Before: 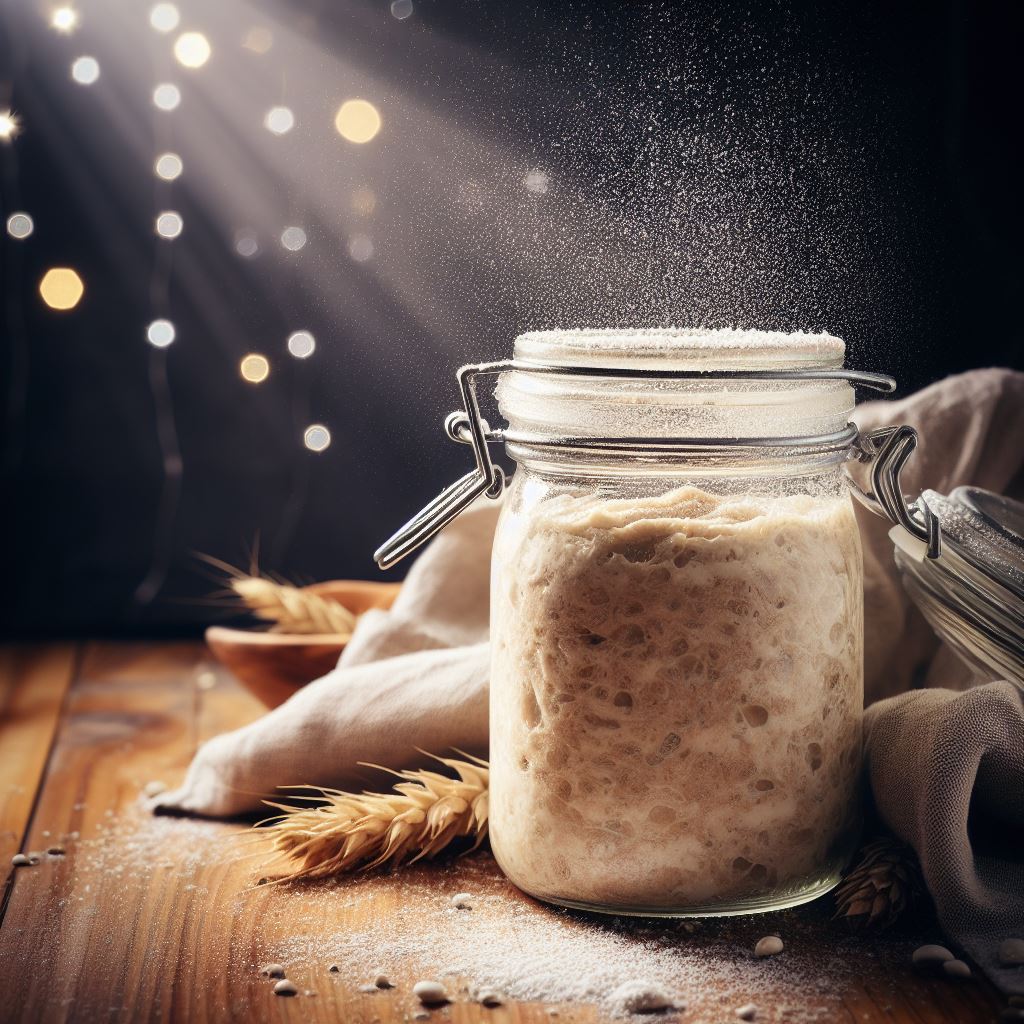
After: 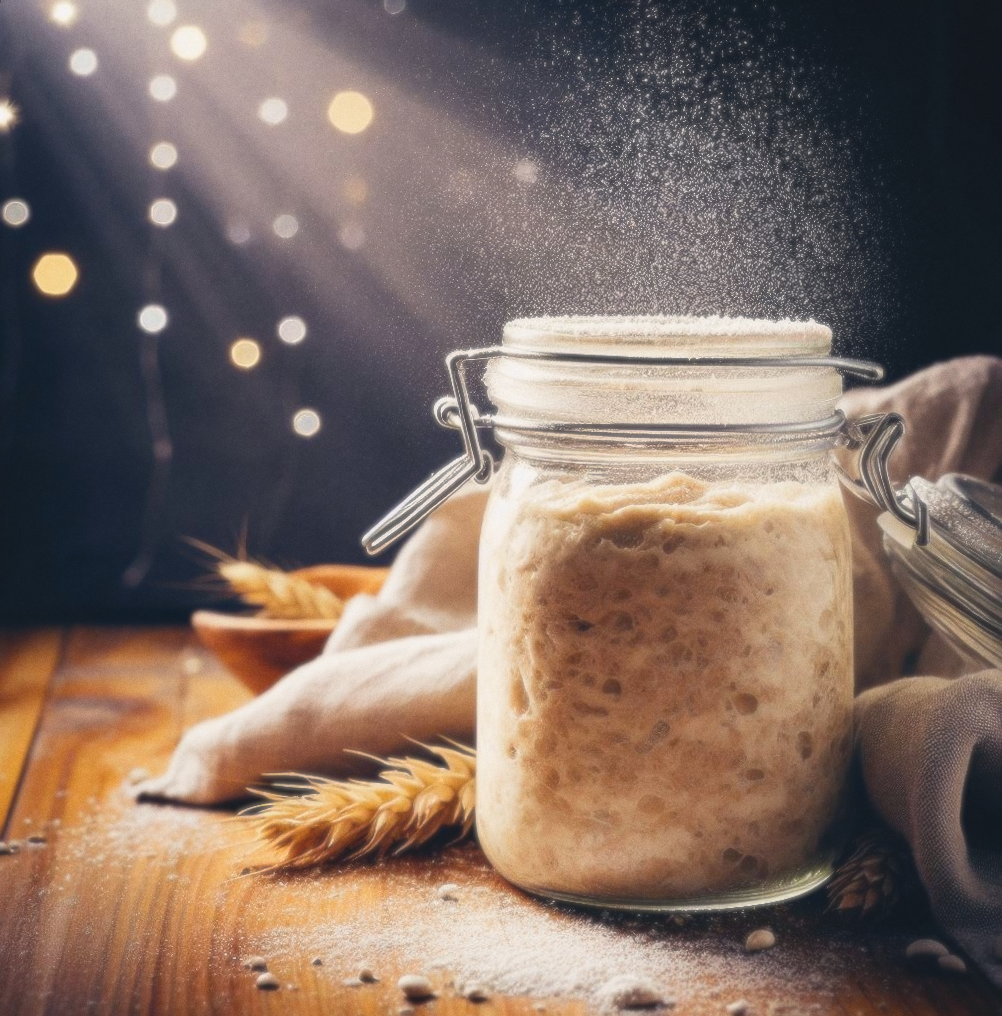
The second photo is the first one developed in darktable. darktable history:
color correction: highlights a* 2.75, highlights b* 5, shadows a* -2.04, shadows b* -4.84, saturation 0.8
color balance rgb: perceptual saturation grading › global saturation 25%, global vibrance 20%
rotate and perspective: rotation 0.226°, lens shift (vertical) -0.042, crop left 0.023, crop right 0.982, crop top 0.006, crop bottom 0.994
grain: coarseness 8.68 ISO, strength 31.94%
soften: size 8.67%, mix 49%
contrast brightness saturation: contrast -0.1, brightness 0.05, saturation 0.08
exposure: exposure -0.072 EV, compensate highlight preservation false
sharpen: on, module defaults
